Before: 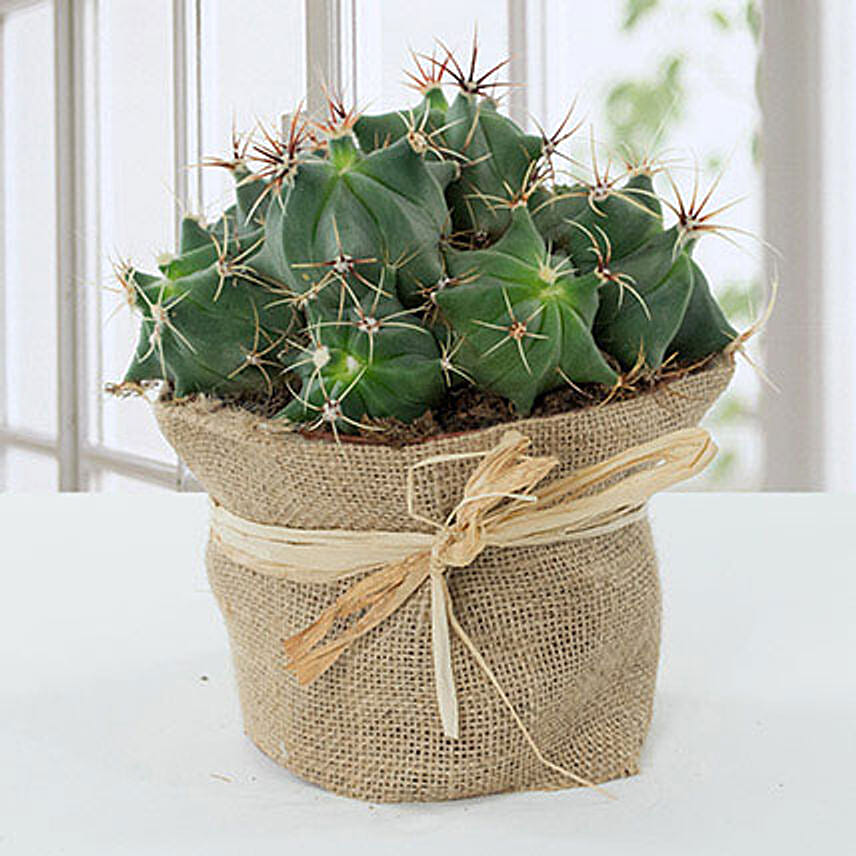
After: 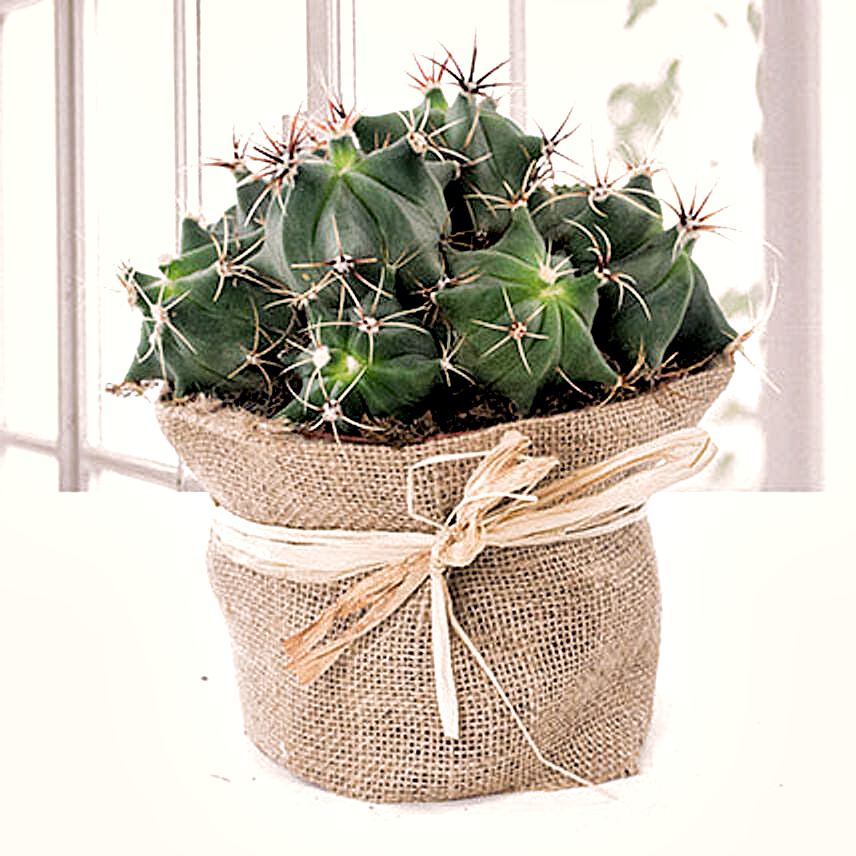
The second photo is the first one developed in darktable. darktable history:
filmic rgb: black relative exposure -8.2 EV, white relative exposure 2.2 EV, threshold 3 EV, hardness 7.11, latitude 75%, contrast 1.325, highlights saturation mix -2%, shadows ↔ highlights balance 30%, preserve chrominance RGB euclidean norm, color science v5 (2021), contrast in shadows safe, contrast in highlights safe, enable highlight reconstruction true
local contrast: mode bilateral grid, contrast 20, coarseness 50, detail 150%, midtone range 0.2
color correction: highlights a* 3.84, highlights b* 5.07
white balance: red 1.05, blue 1.072
rgb levels: levels [[0.013, 0.434, 0.89], [0, 0.5, 1], [0, 0.5, 1]]
